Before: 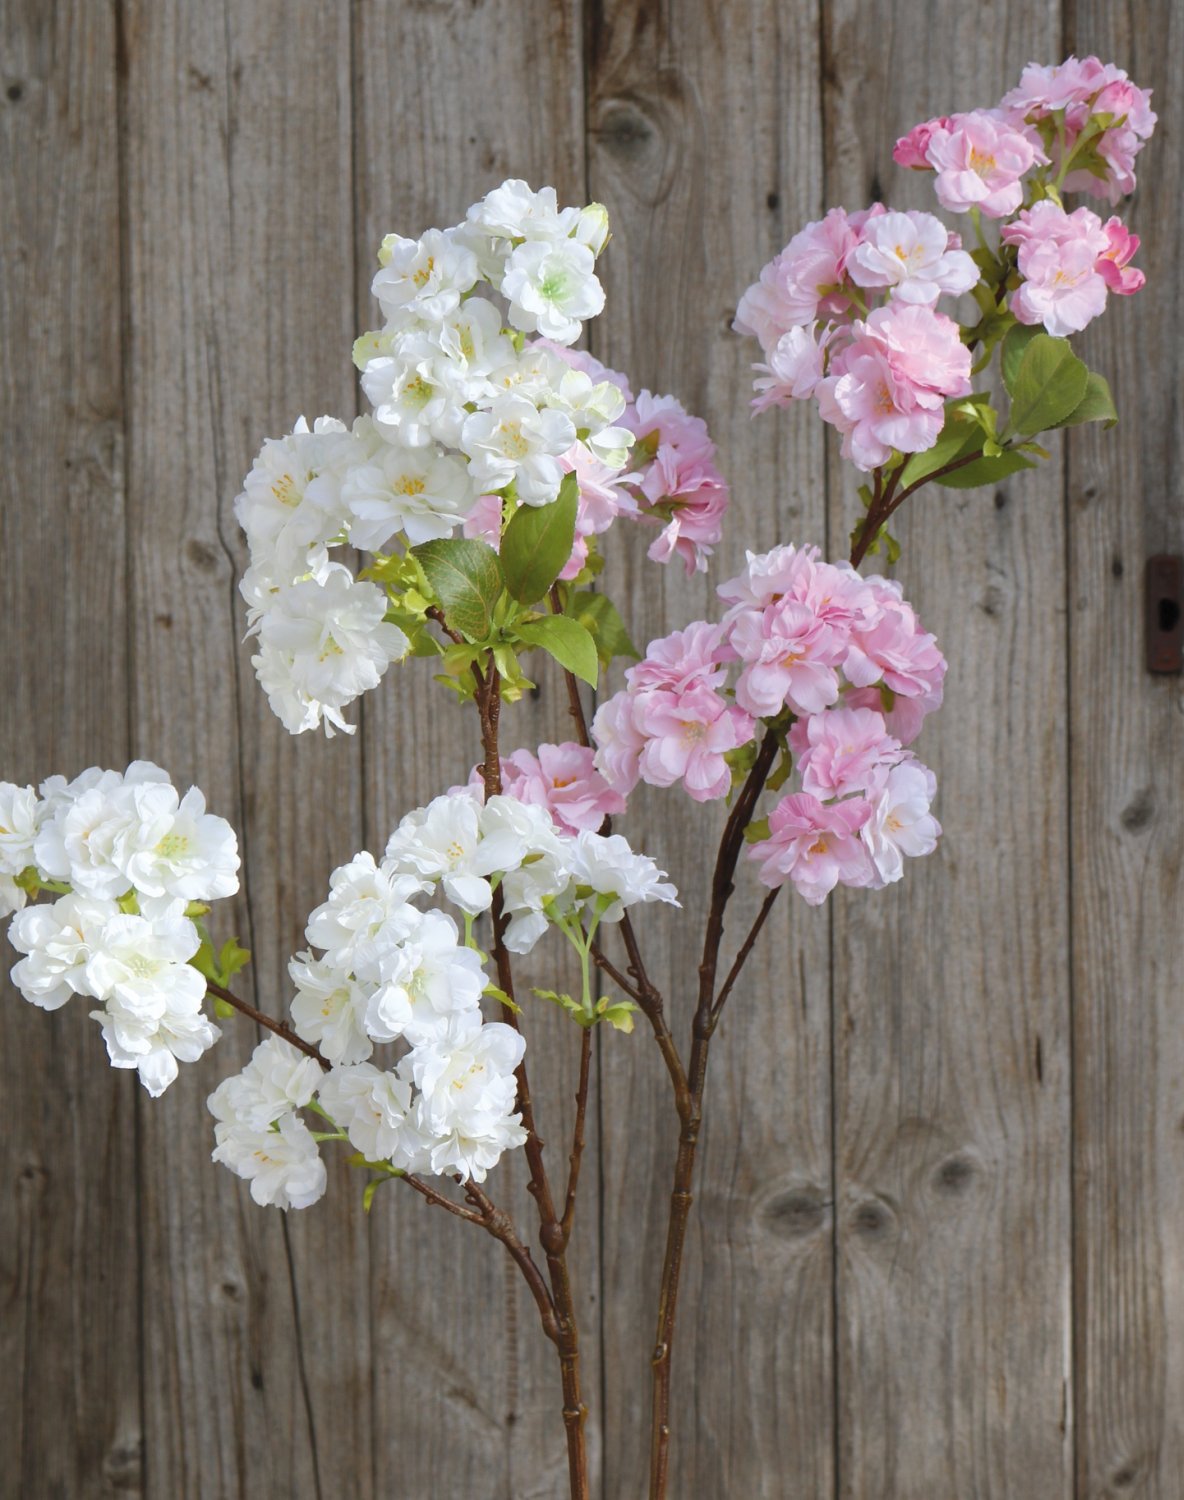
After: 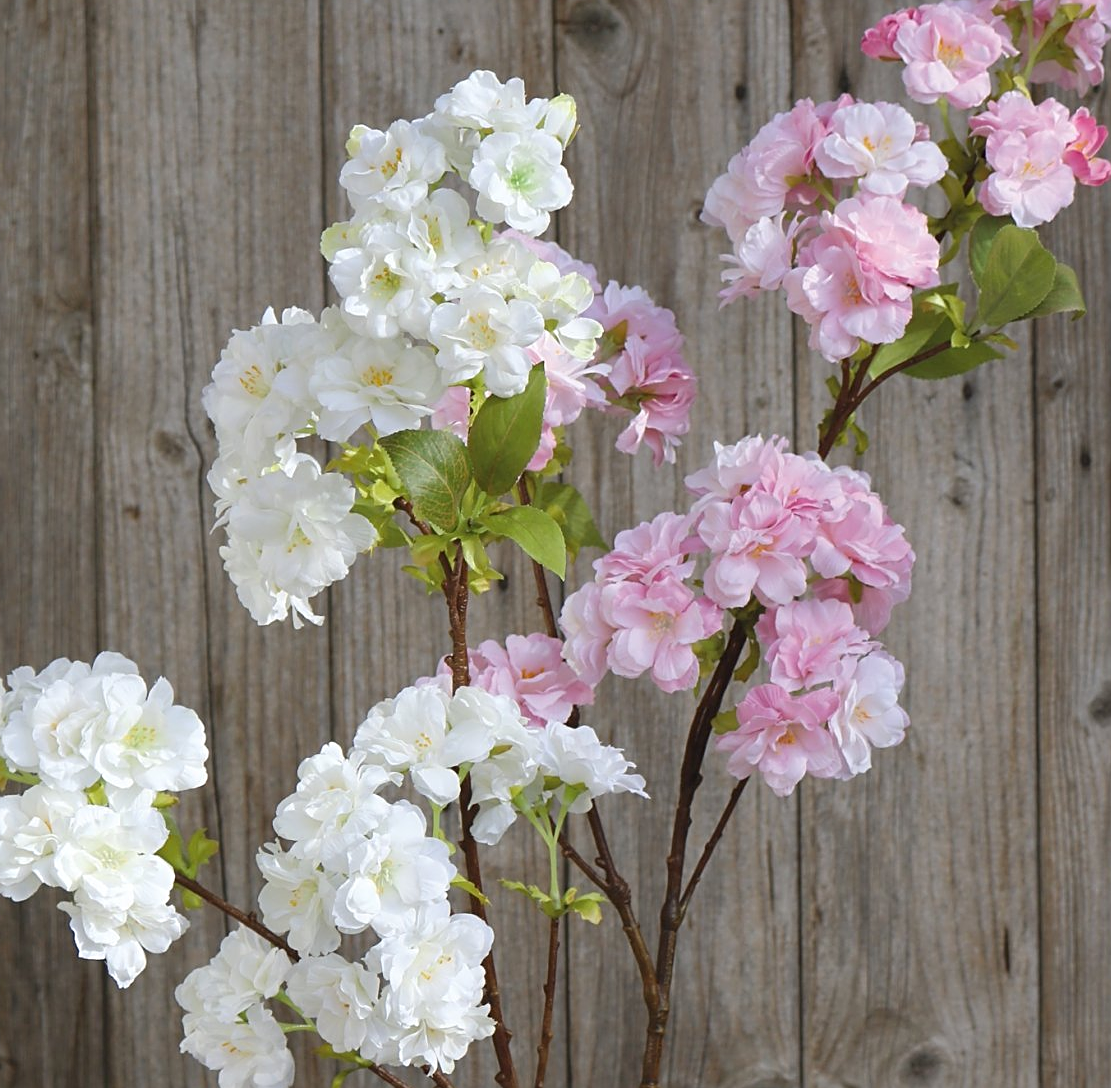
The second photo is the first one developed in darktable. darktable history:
crop: left 2.737%, top 7.287%, right 3.421%, bottom 20.179%
sharpen: on, module defaults
